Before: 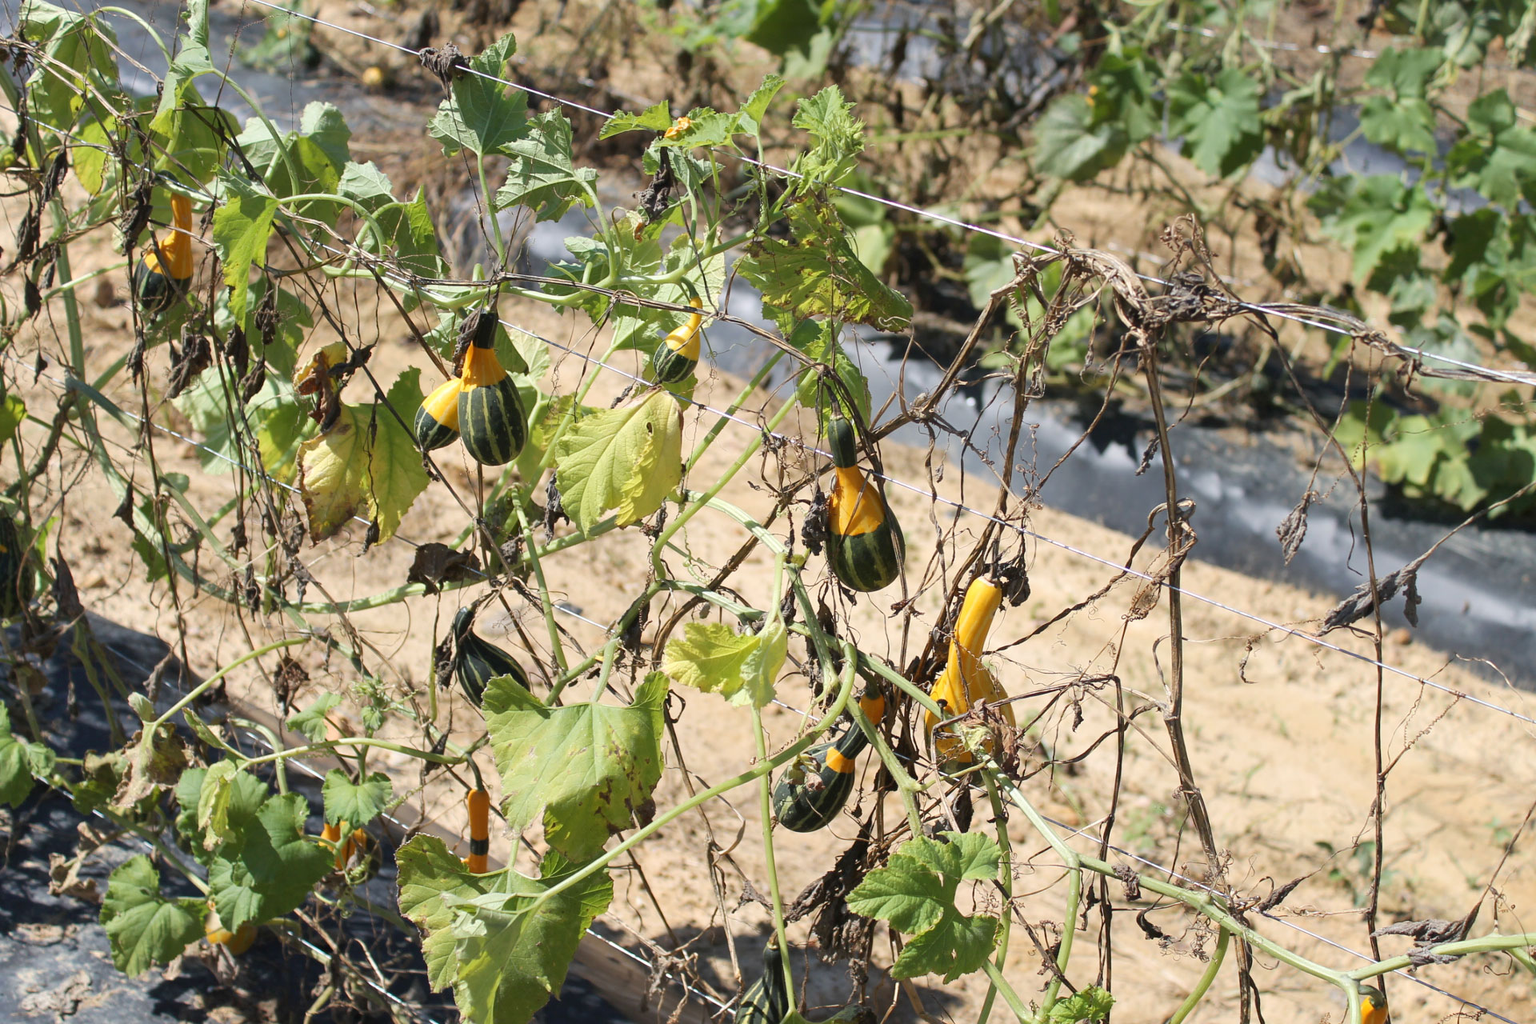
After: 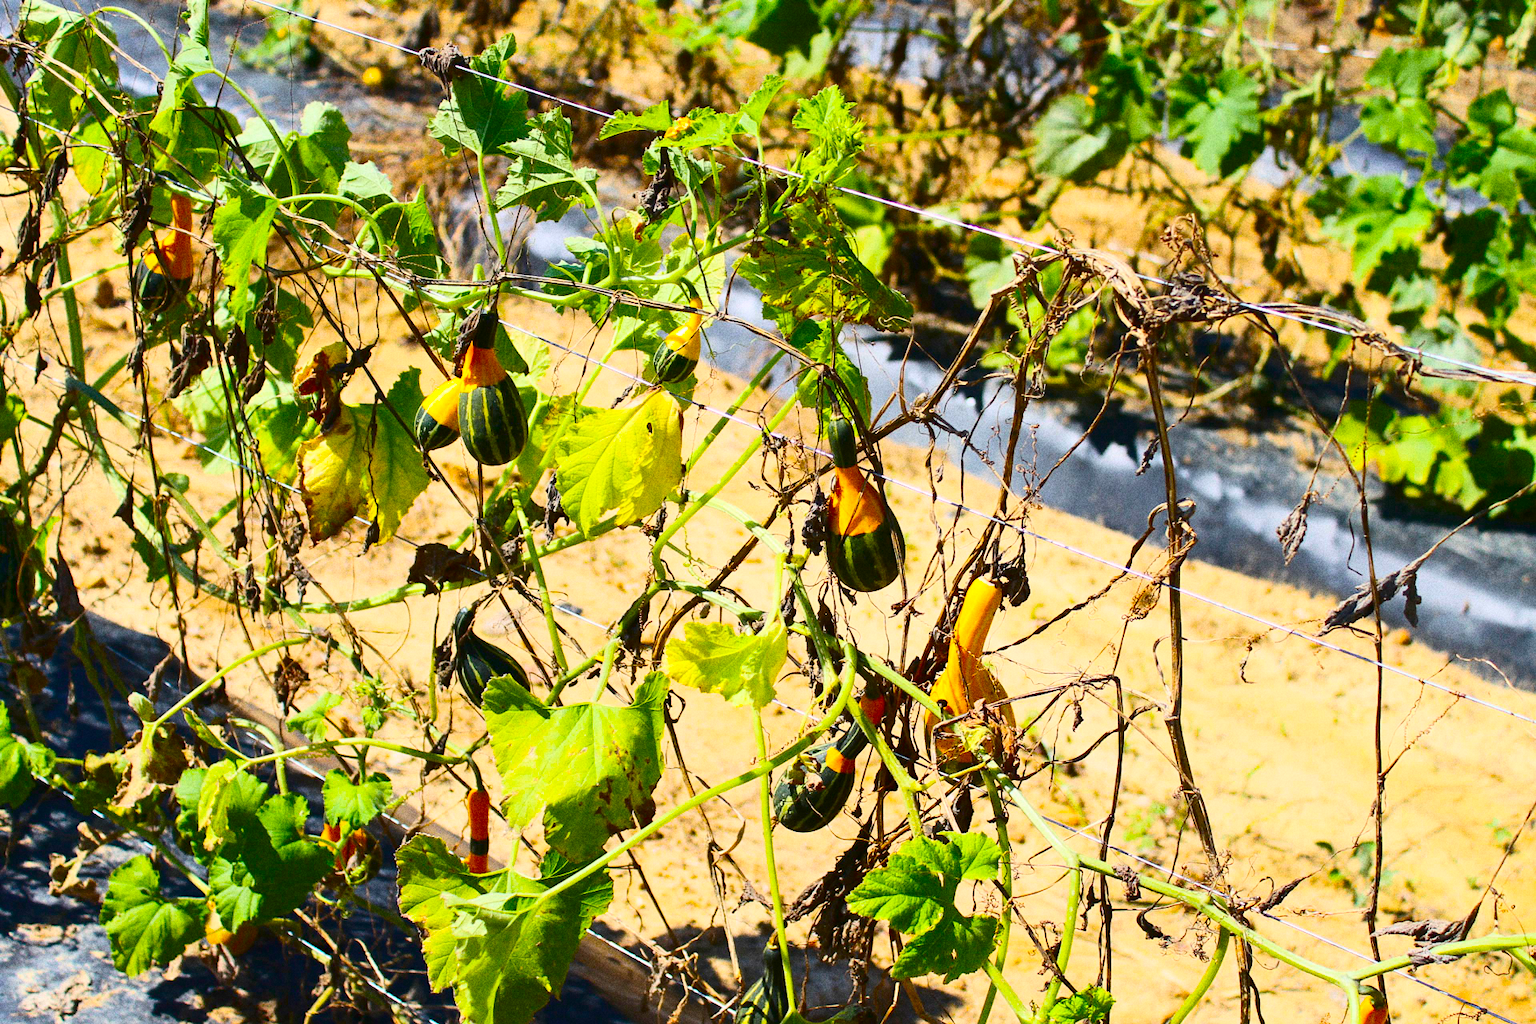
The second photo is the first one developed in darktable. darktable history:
grain: coarseness 11.82 ISO, strength 36.67%, mid-tones bias 74.17%
contrast brightness saturation: contrast 0.4, brightness 0.05, saturation 0.25
color balance: input saturation 134.34%, contrast -10.04%, contrast fulcrum 19.67%, output saturation 133.51%
